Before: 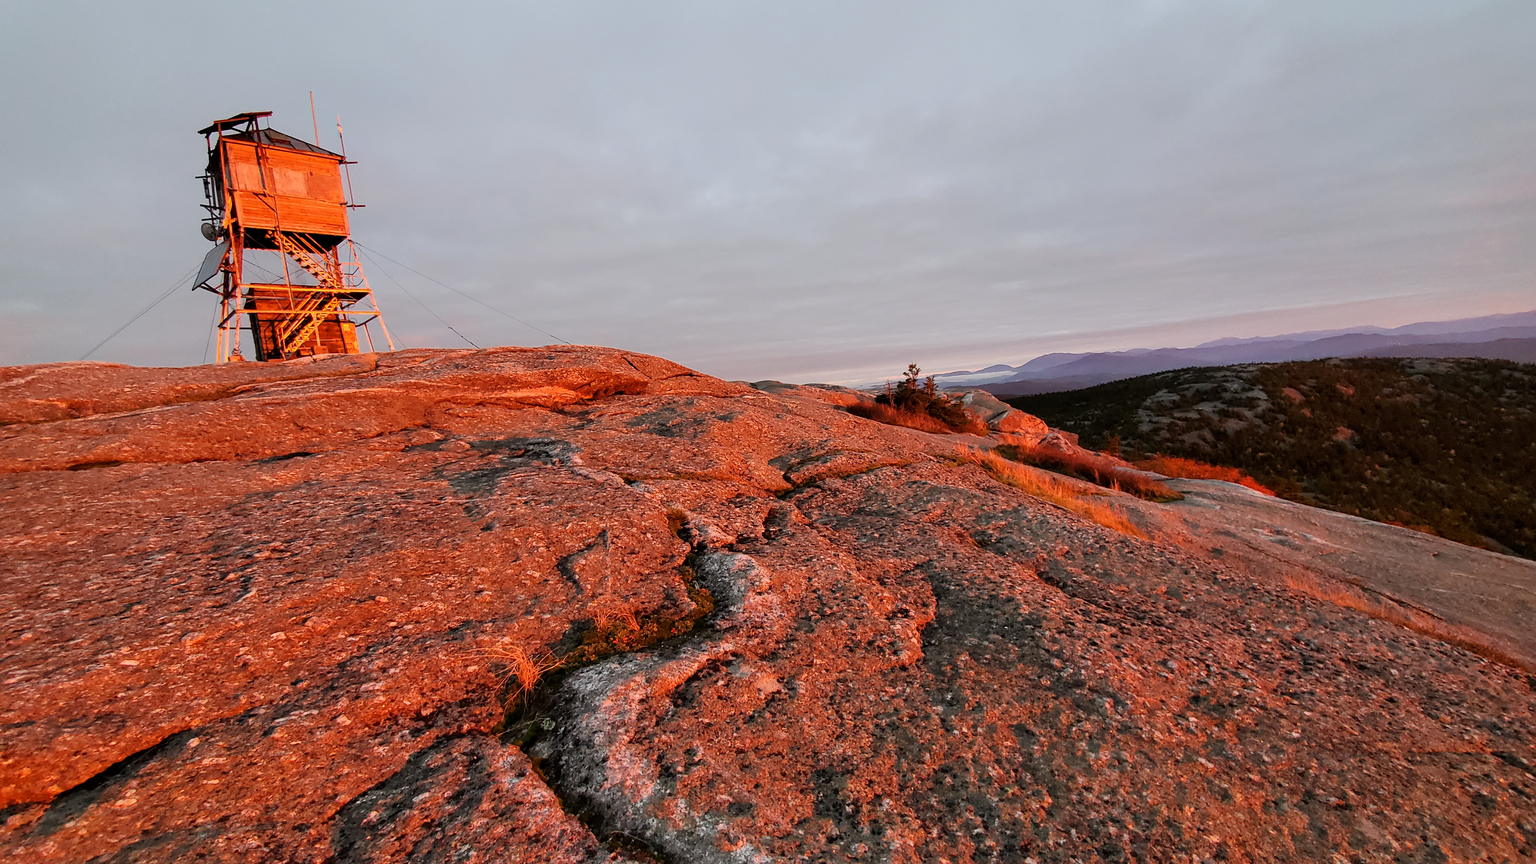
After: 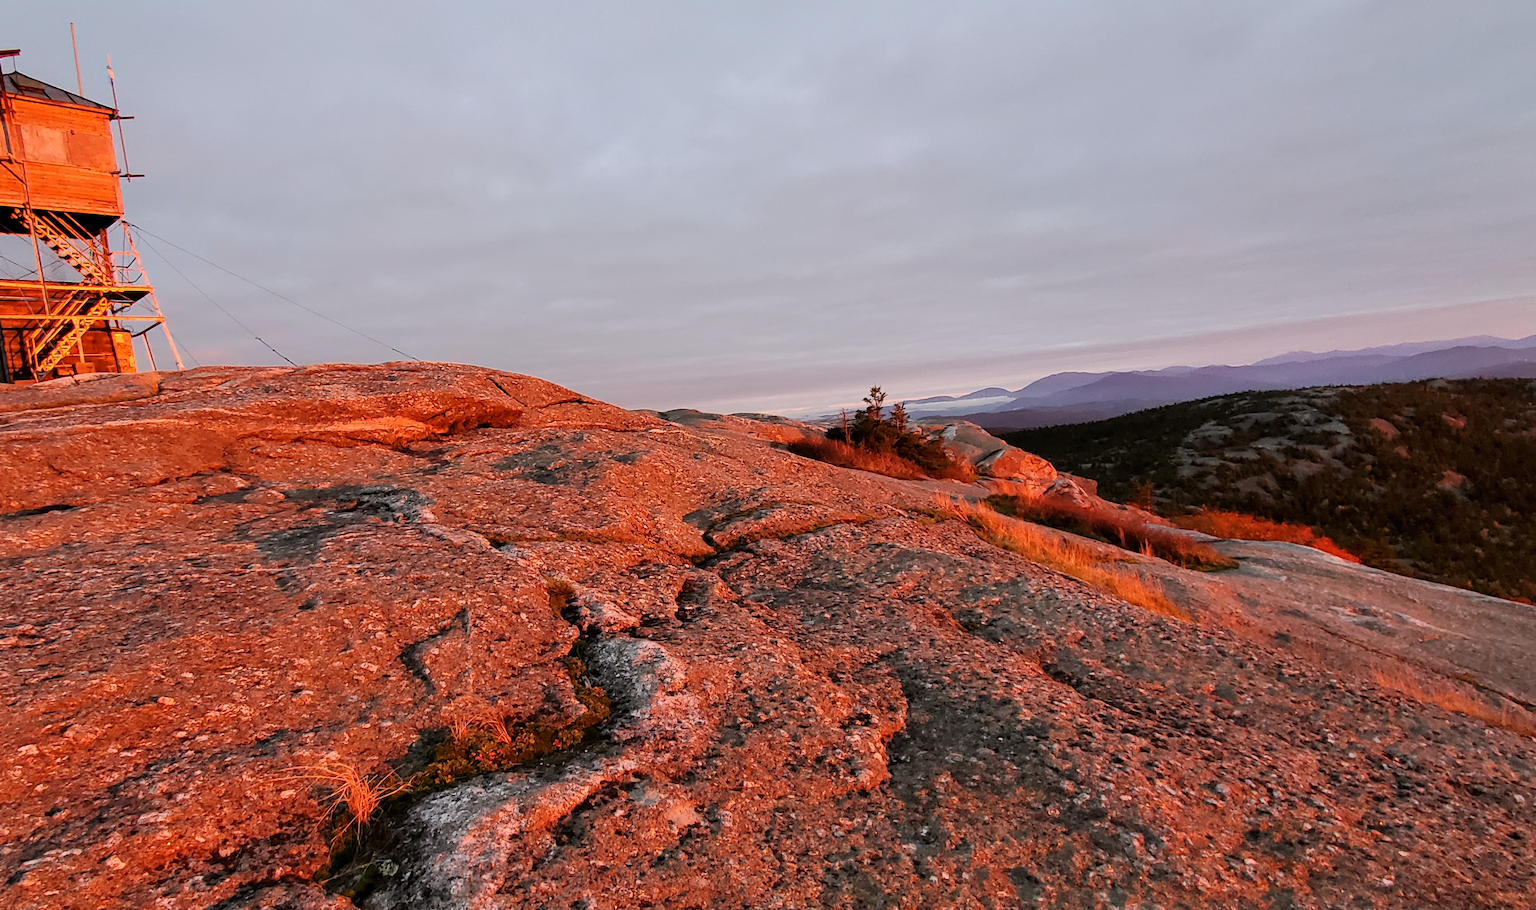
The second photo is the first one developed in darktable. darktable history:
white balance: red 1.004, blue 1.024
crop: left 16.768%, top 8.653%, right 8.362%, bottom 12.485%
